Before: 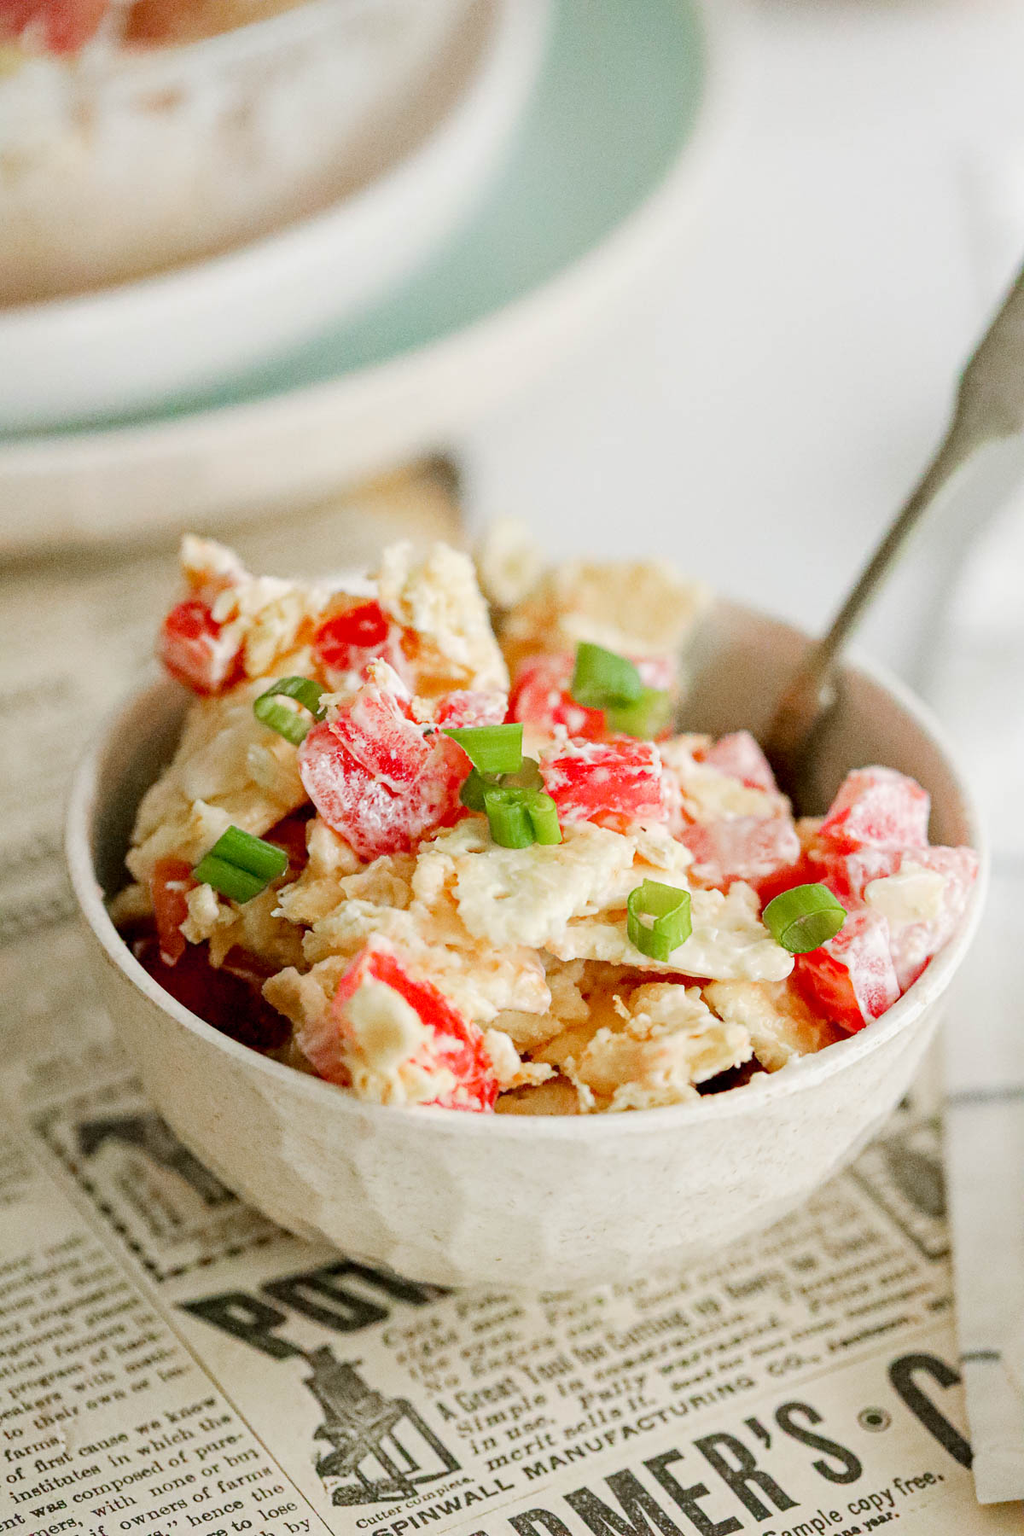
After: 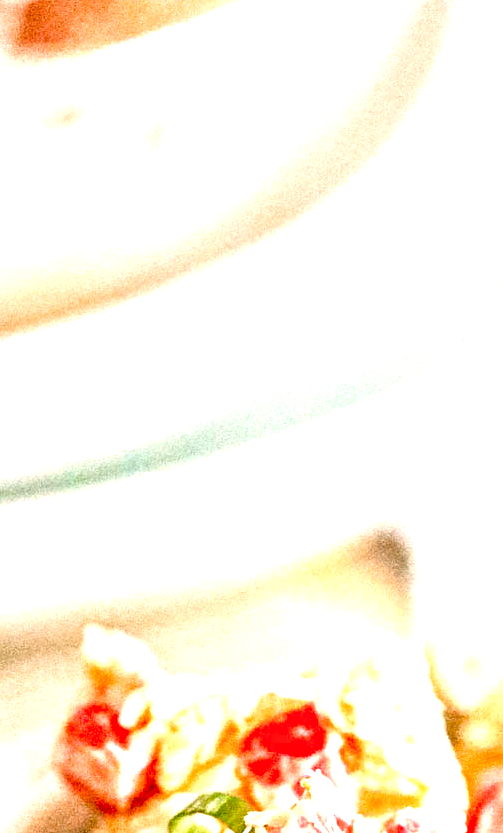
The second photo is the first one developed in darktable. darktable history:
color balance rgb: shadows lift › chroma 2%, shadows lift › hue 219.6°, power › hue 313.2°, highlights gain › chroma 3%, highlights gain › hue 75.6°, global offset › luminance 0.5%, perceptual saturation grading › global saturation 15.33%, perceptual saturation grading › highlights -19.33%, perceptual saturation grading › shadows 20%, global vibrance 20%
local contrast: on, module defaults
white balance: red 1.05, blue 1.072
crop and rotate: left 10.817%, top 0.062%, right 47.194%, bottom 53.626%
contrast equalizer: y [[0.5, 0.501, 0.525, 0.597, 0.58, 0.514], [0.5 ×6], [0.5 ×6], [0 ×6], [0 ×6]]
exposure: black level correction 0, exposure 1.35 EV, compensate exposure bias true, compensate highlight preservation false
